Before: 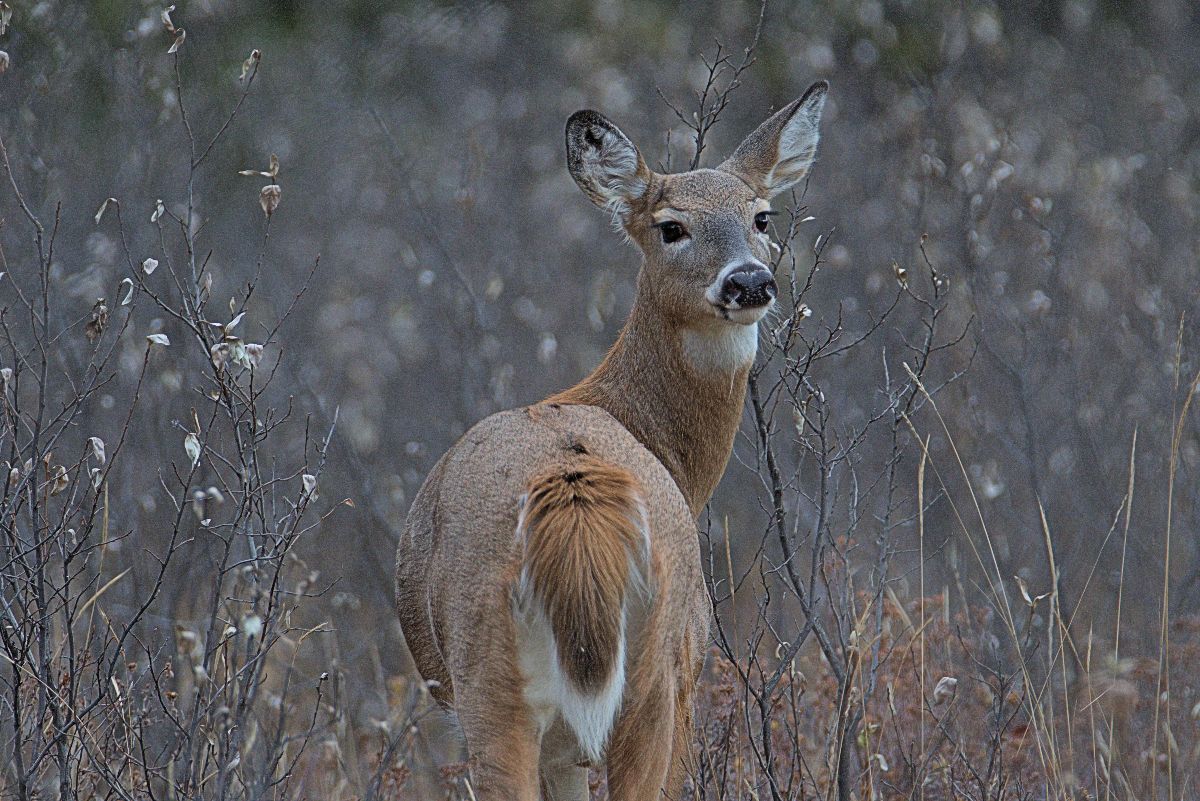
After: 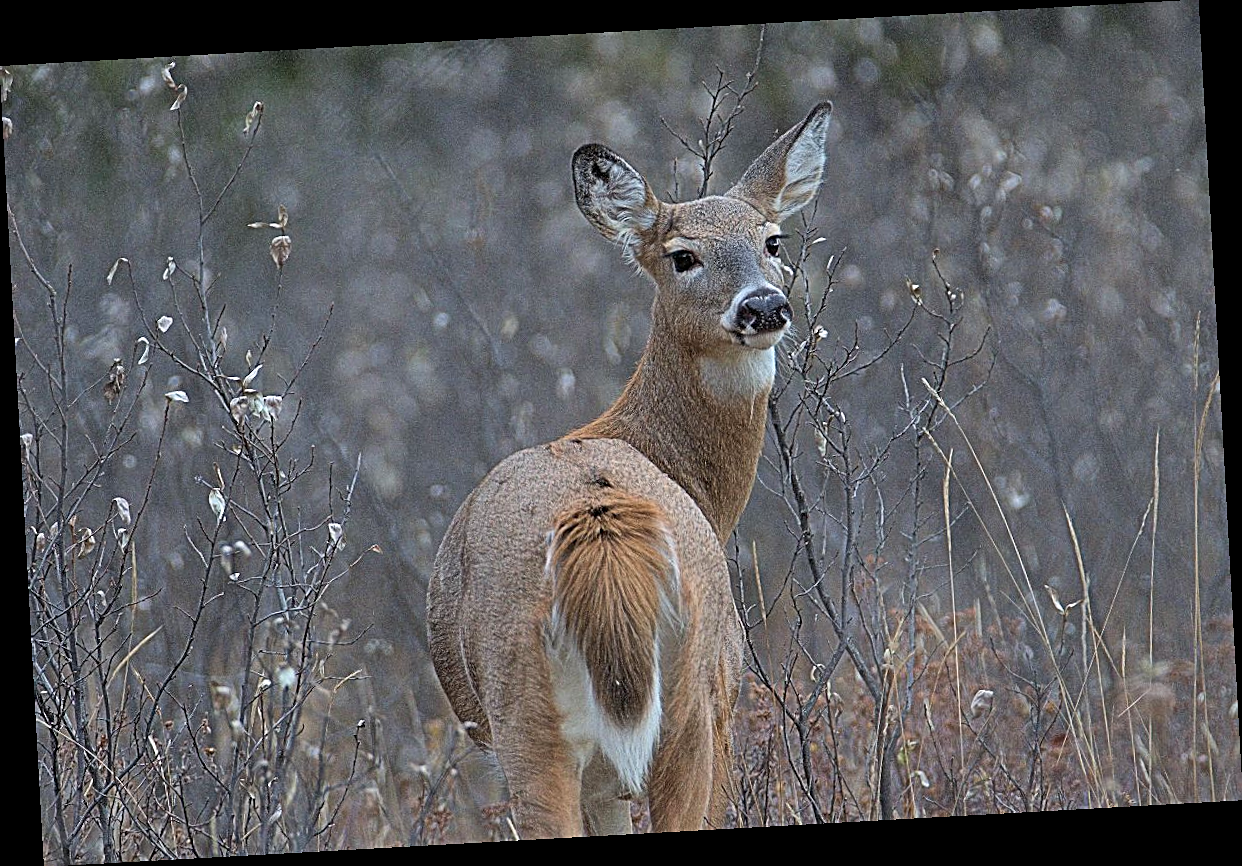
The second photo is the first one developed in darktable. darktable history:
exposure: exposure 0.376 EV, compensate highlight preservation false
rotate and perspective: rotation -3.18°, automatic cropping off
sharpen: on, module defaults
